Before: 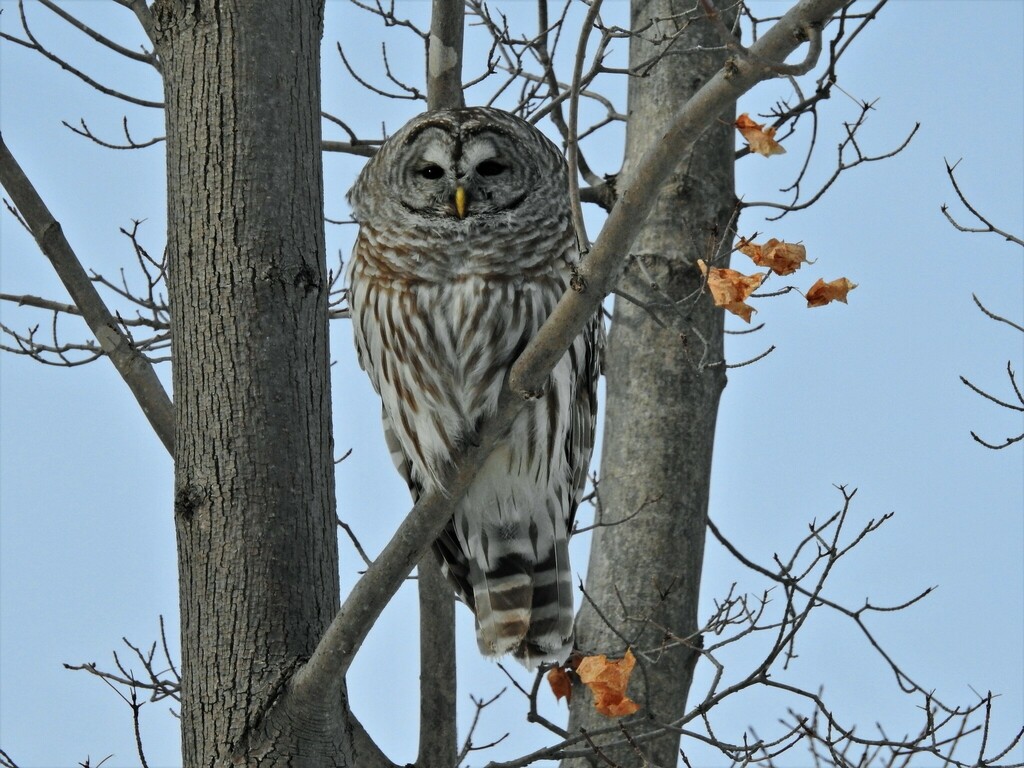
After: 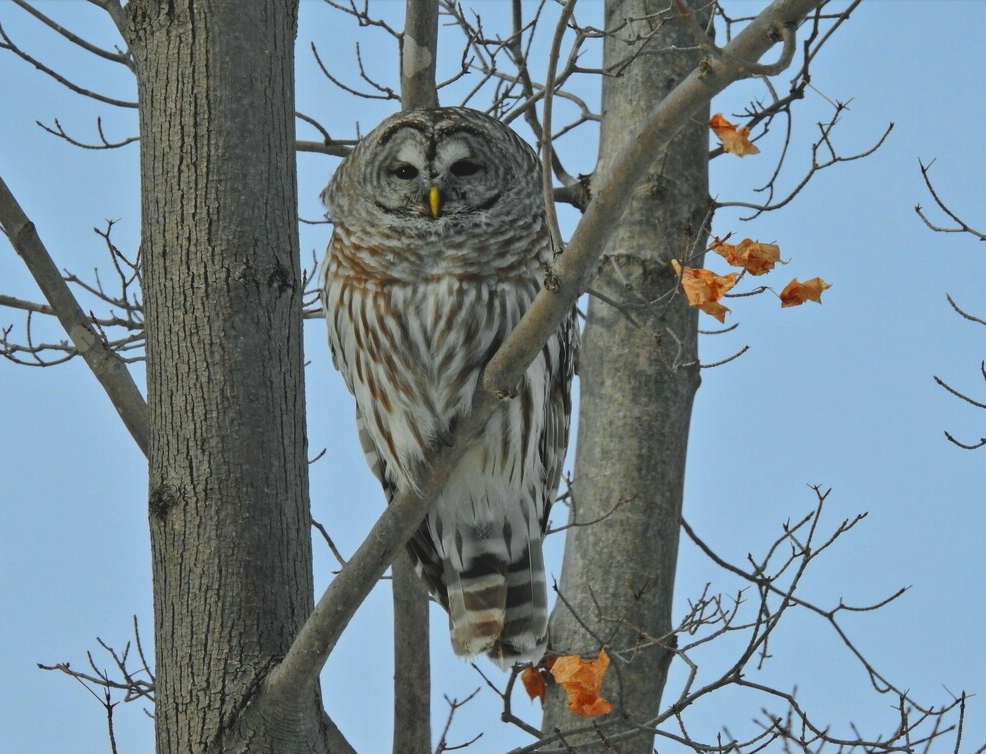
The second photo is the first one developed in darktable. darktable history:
exposure: compensate highlight preservation false
crop and rotate: left 2.635%, right 1.065%, bottom 1.791%
contrast brightness saturation: contrast -0.186, saturation 0.19
